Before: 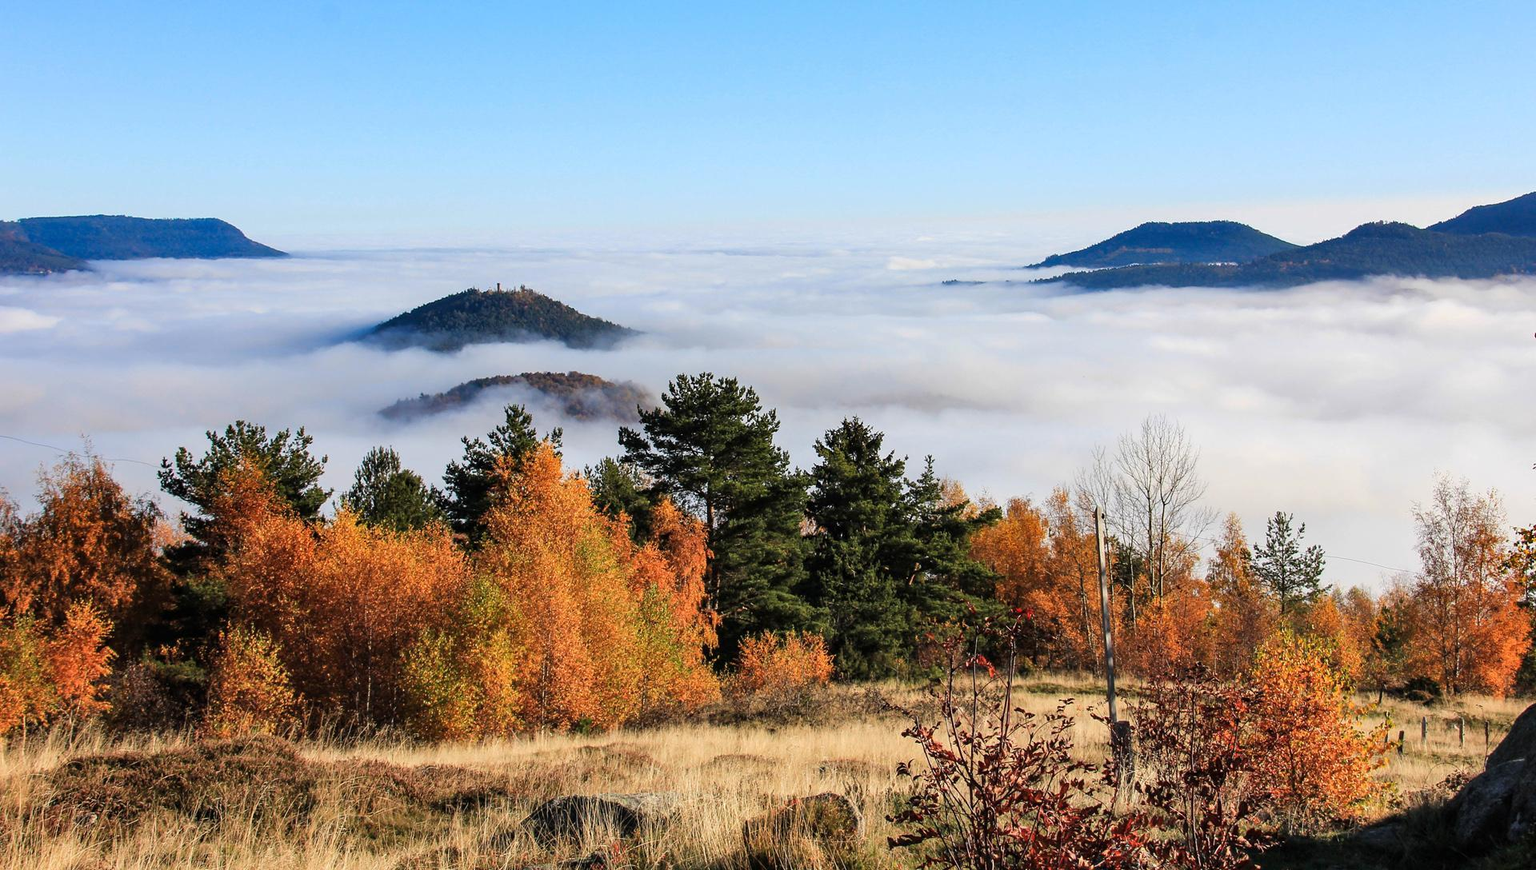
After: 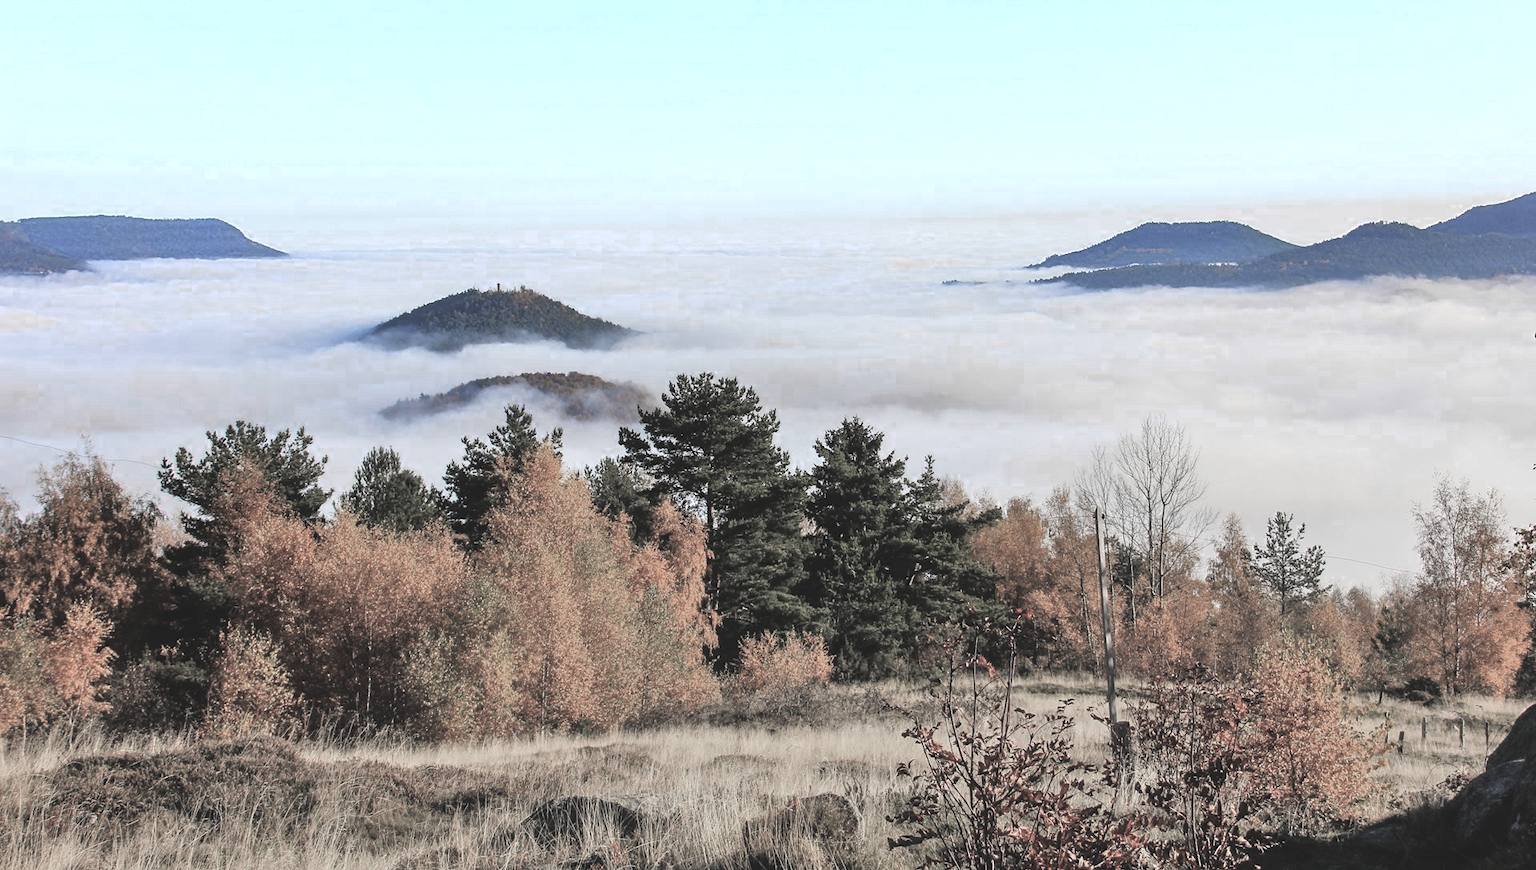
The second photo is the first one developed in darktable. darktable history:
tone equalizer: -8 EV 0.025 EV, -7 EV -0.015 EV, -6 EV 0.042 EV, -5 EV 0.045 EV, -4 EV 0.237 EV, -3 EV 0.645 EV, -2 EV 0.584 EV, -1 EV 0.205 EV, +0 EV 0.016 EV
color zones: curves: ch0 [(0, 0.613) (0.01, 0.613) (0.245, 0.448) (0.498, 0.529) (0.642, 0.665) (0.879, 0.777) (0.99, 0.613)]; ch1 [(0, 0.272) (0.219, 0.127) (0.724, 0.346)]
exposure: black level correction -0.015, exposure -0.131 EV, compensate exposure bias true, compensate highlight preservation false
